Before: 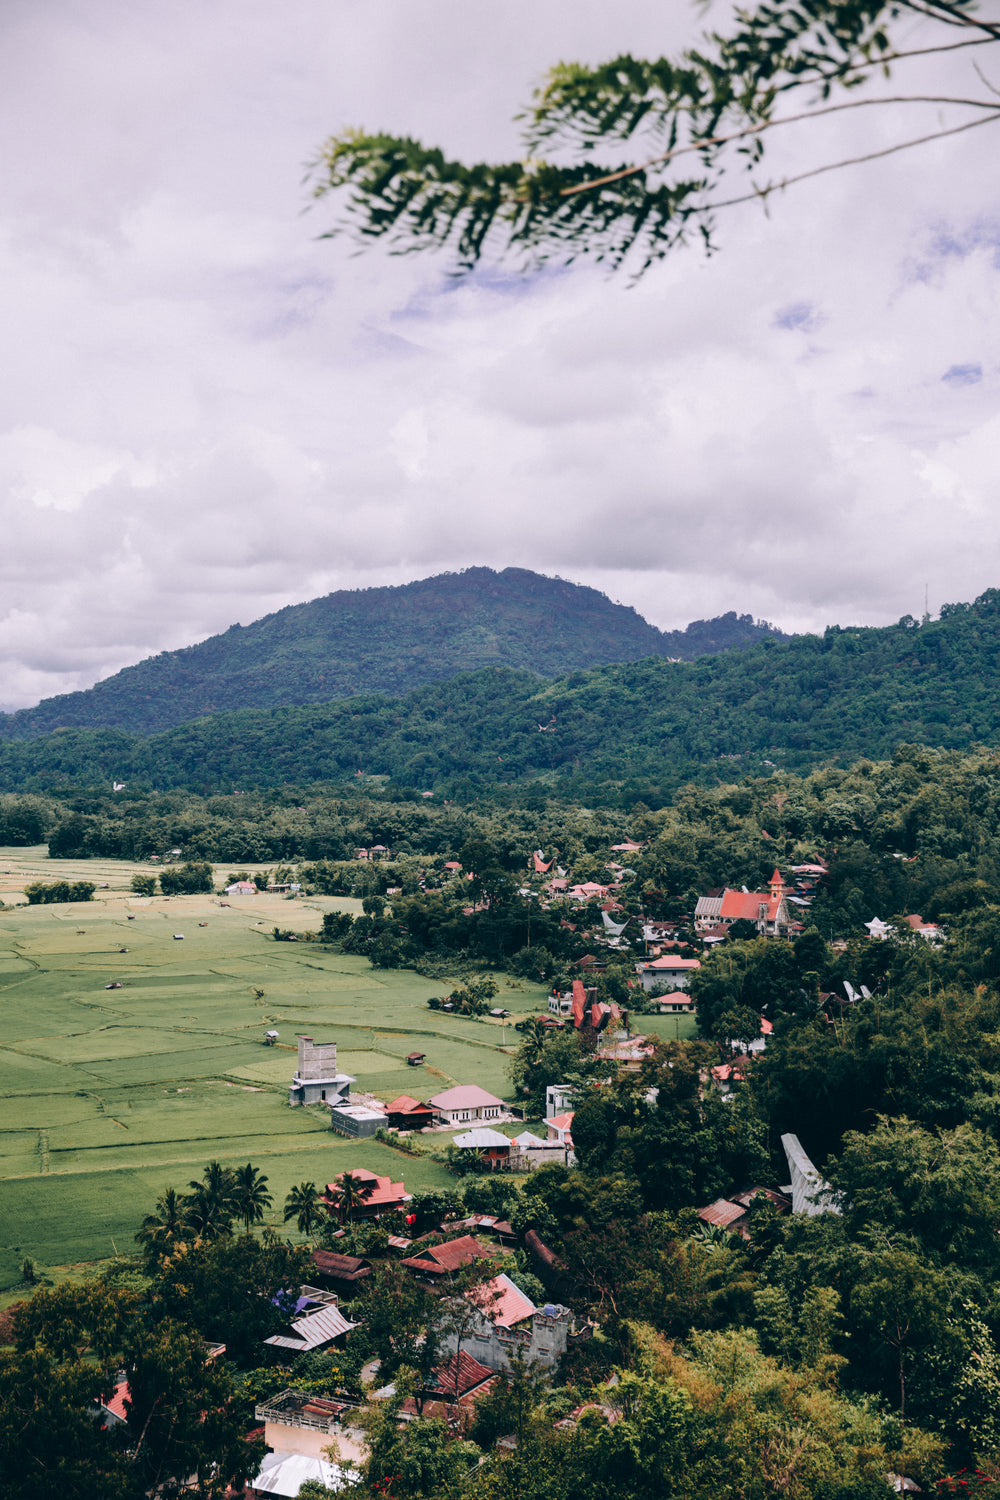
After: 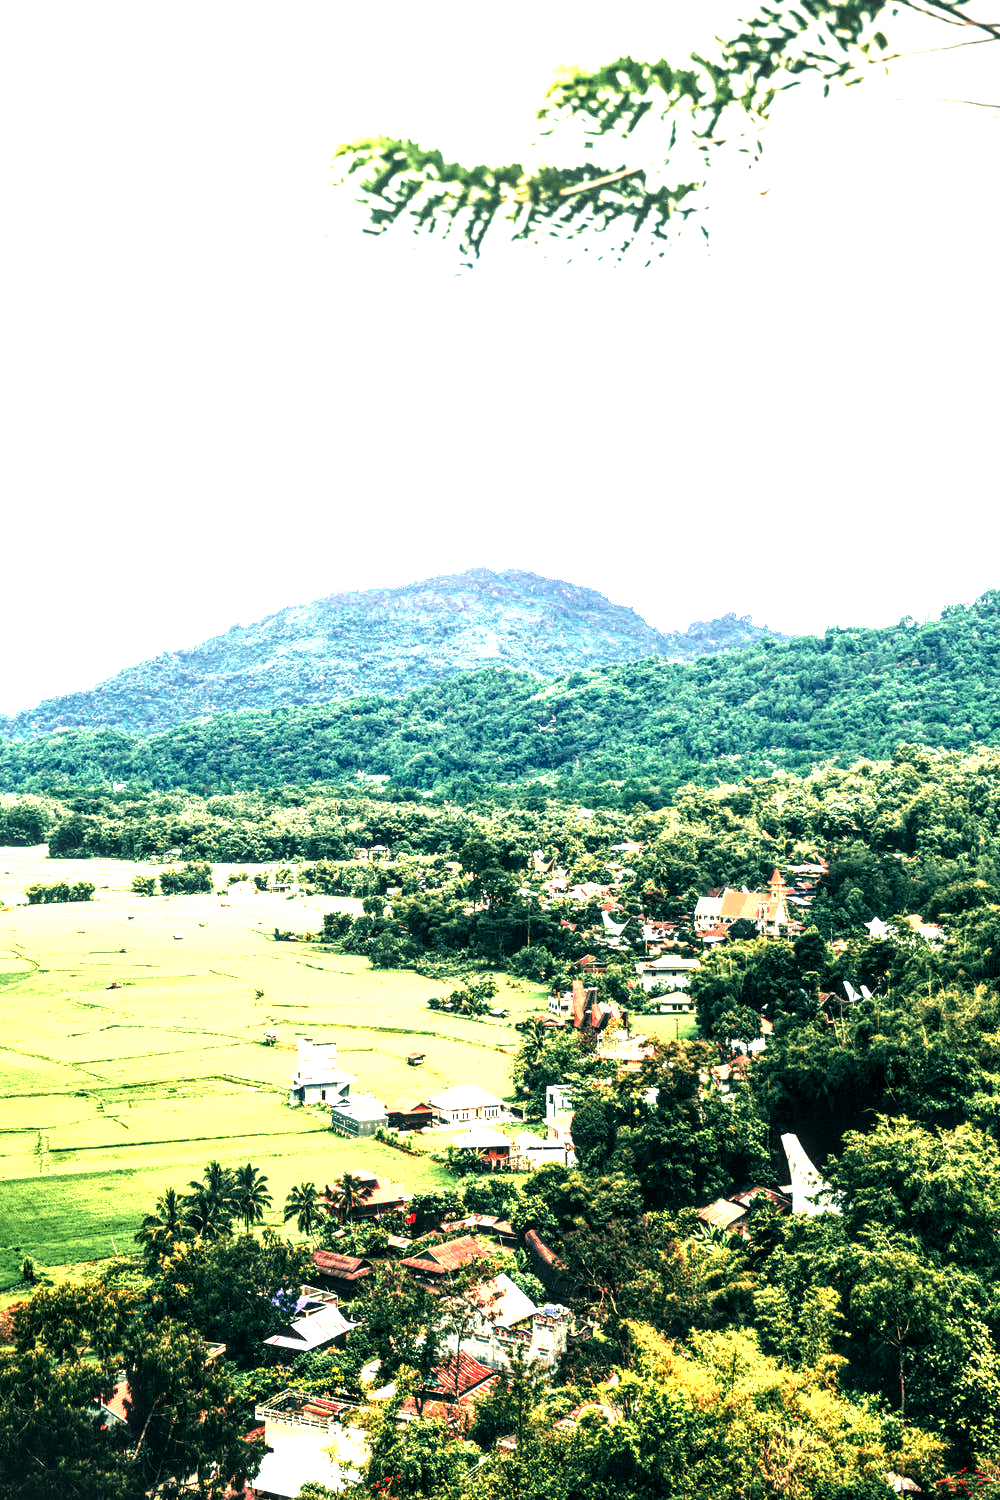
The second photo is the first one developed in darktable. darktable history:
color balance: mode lift, gamma, gain (sRGB), lift [1.014, 0.966, 0.918, 0.87], gamma [0.86, 0.734, 0.918, 0.976], gain [1.063, 1.13, 1.063, 0.86]
exposure: exposure 2.003 EV, compensate highlight preservation false
local contrast: highlights 60%, shadows 60%, detail 160%
